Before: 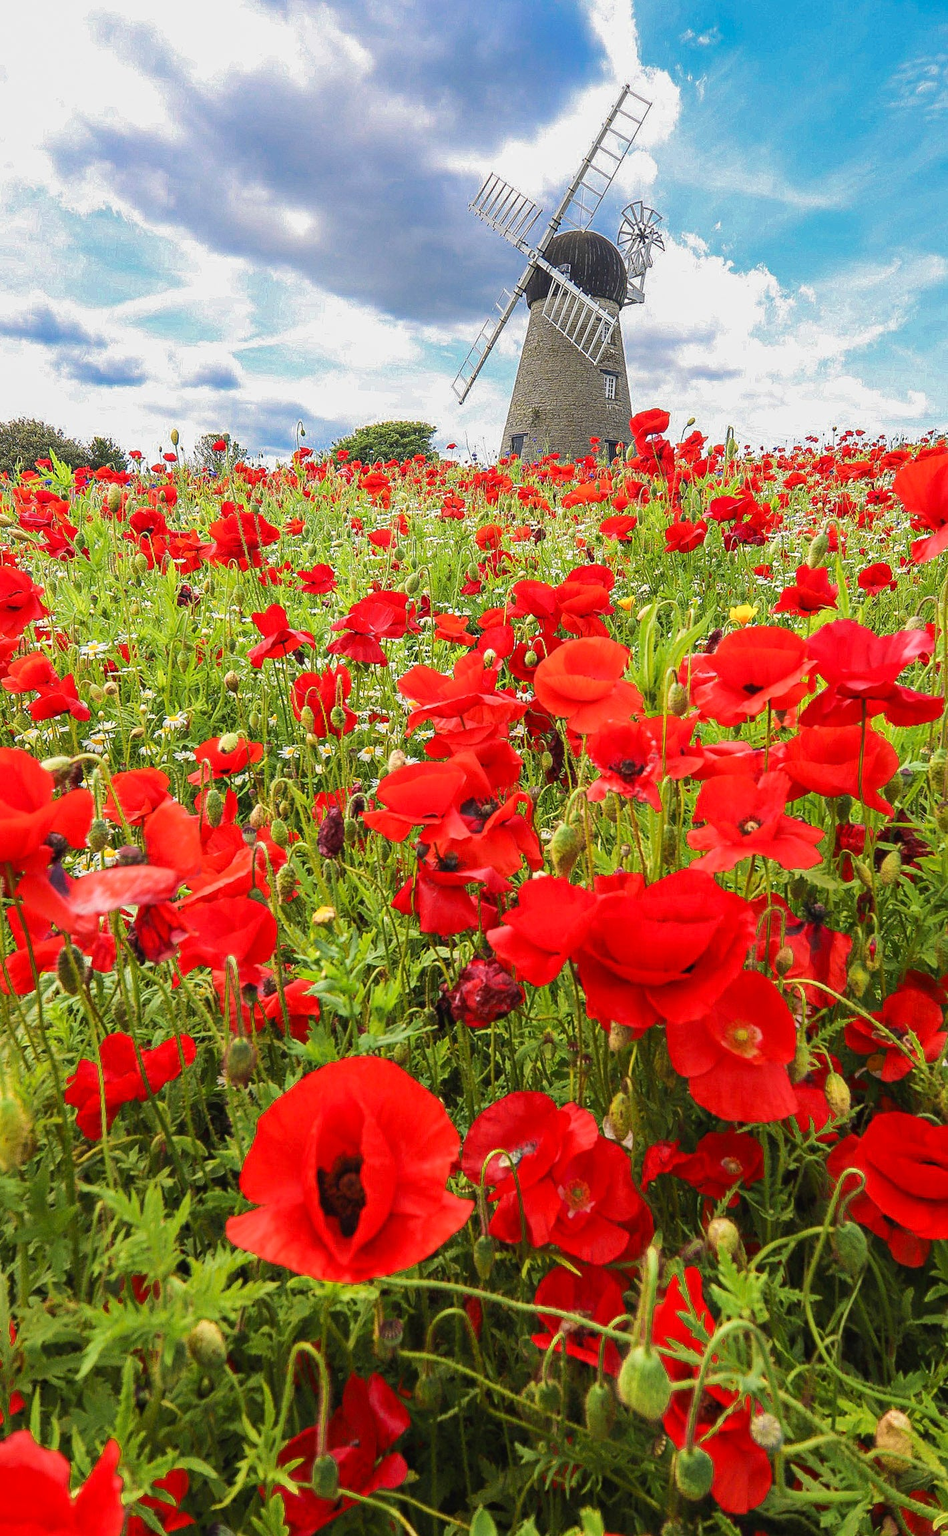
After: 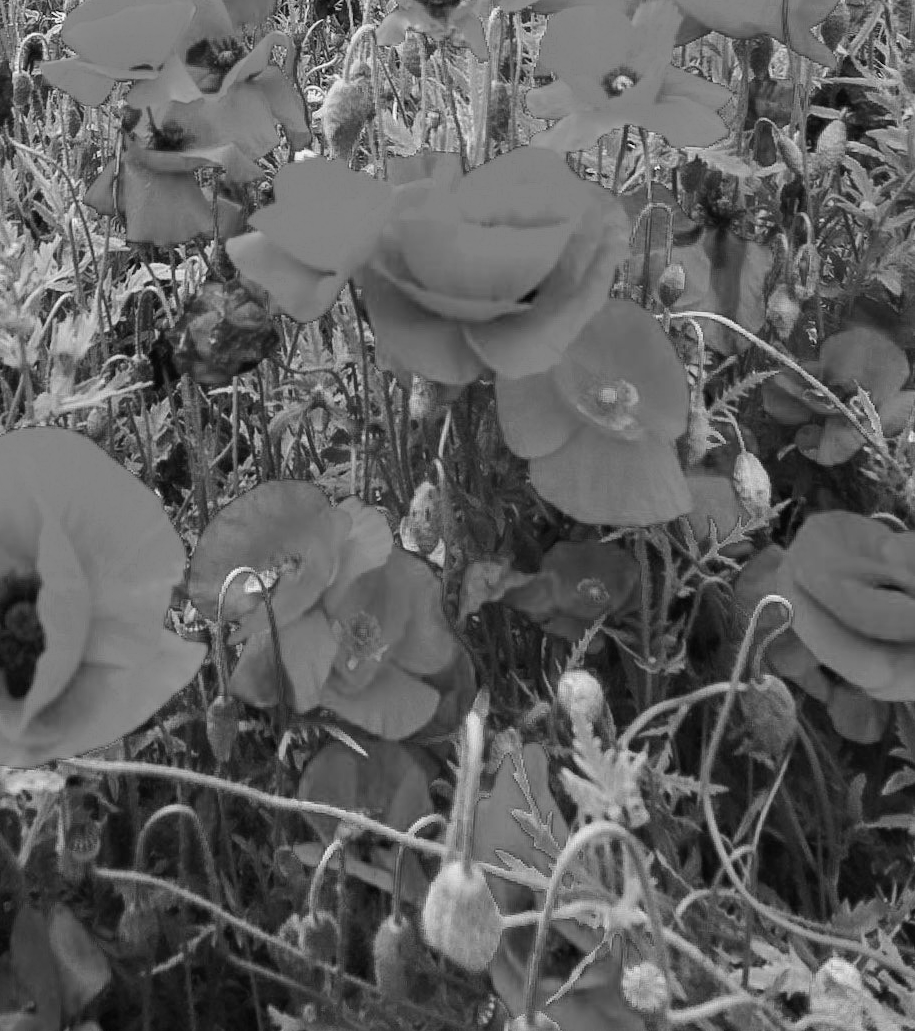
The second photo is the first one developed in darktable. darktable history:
crop and rotate: left 35.509%, top 50.238%, bottom 4.934%
color balance: lift [1, 0.998, 1.001, 1.002], gamma [1, 1.02, 1, 0.98], gain [1, 1.02, 1.003, 0.98]
monochrome: a 32, b 64, size 2.3
